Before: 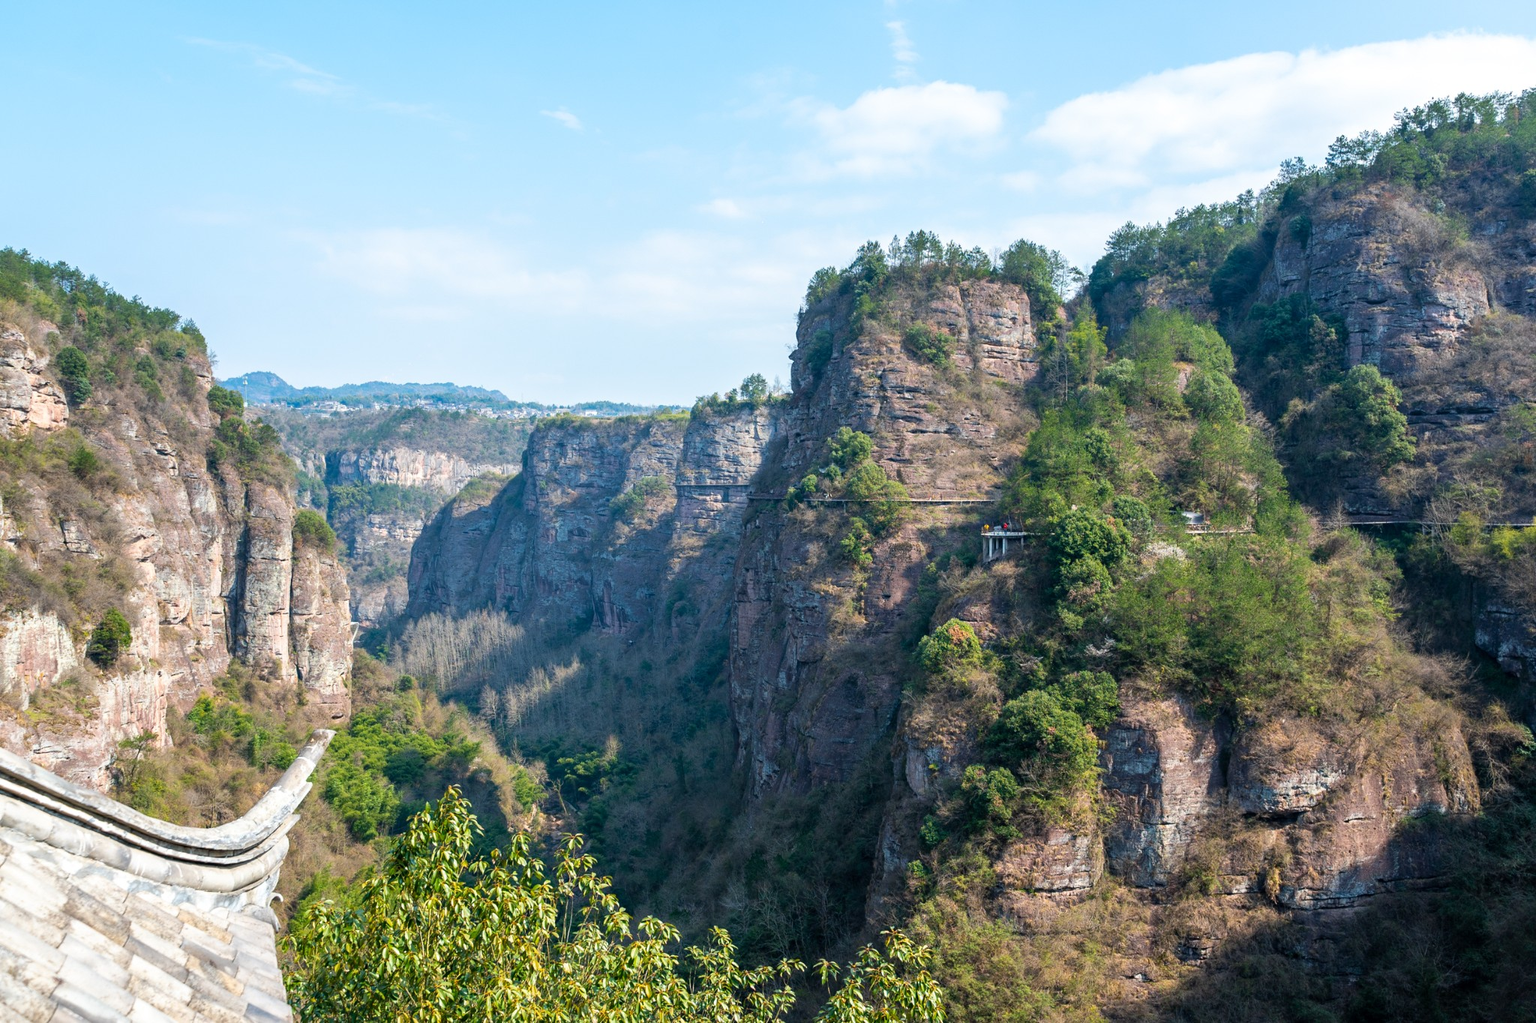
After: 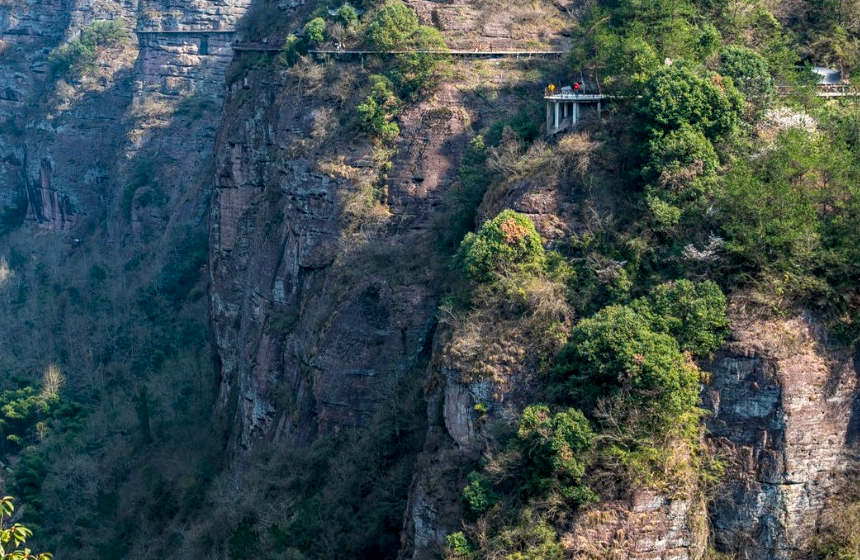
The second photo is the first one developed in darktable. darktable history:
crop: left 37.306%, top 45.098%, right 20.663%, bottom 13.835%
haze removal: adaptive false
local contrast: on, module defaults
